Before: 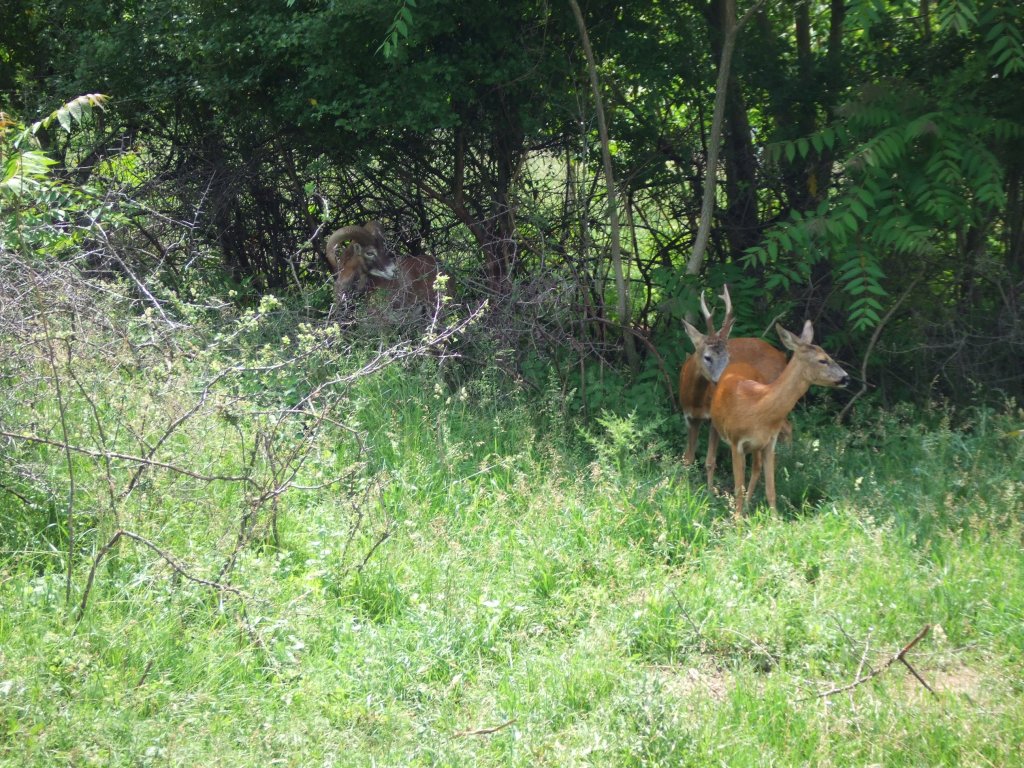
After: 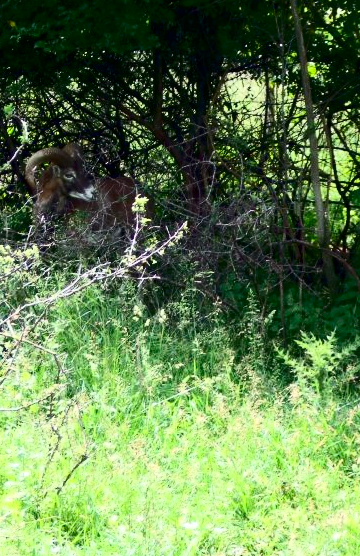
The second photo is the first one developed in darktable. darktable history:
crop and rotate: left 29.476%, top 10.214%, right 35.32%, bottom 17.333%
contrast brightness saturation: contrast 0.4, brightness 0.05, saturation 0.25
exposure: black level correction 0.011, compensate highlight preservation false
